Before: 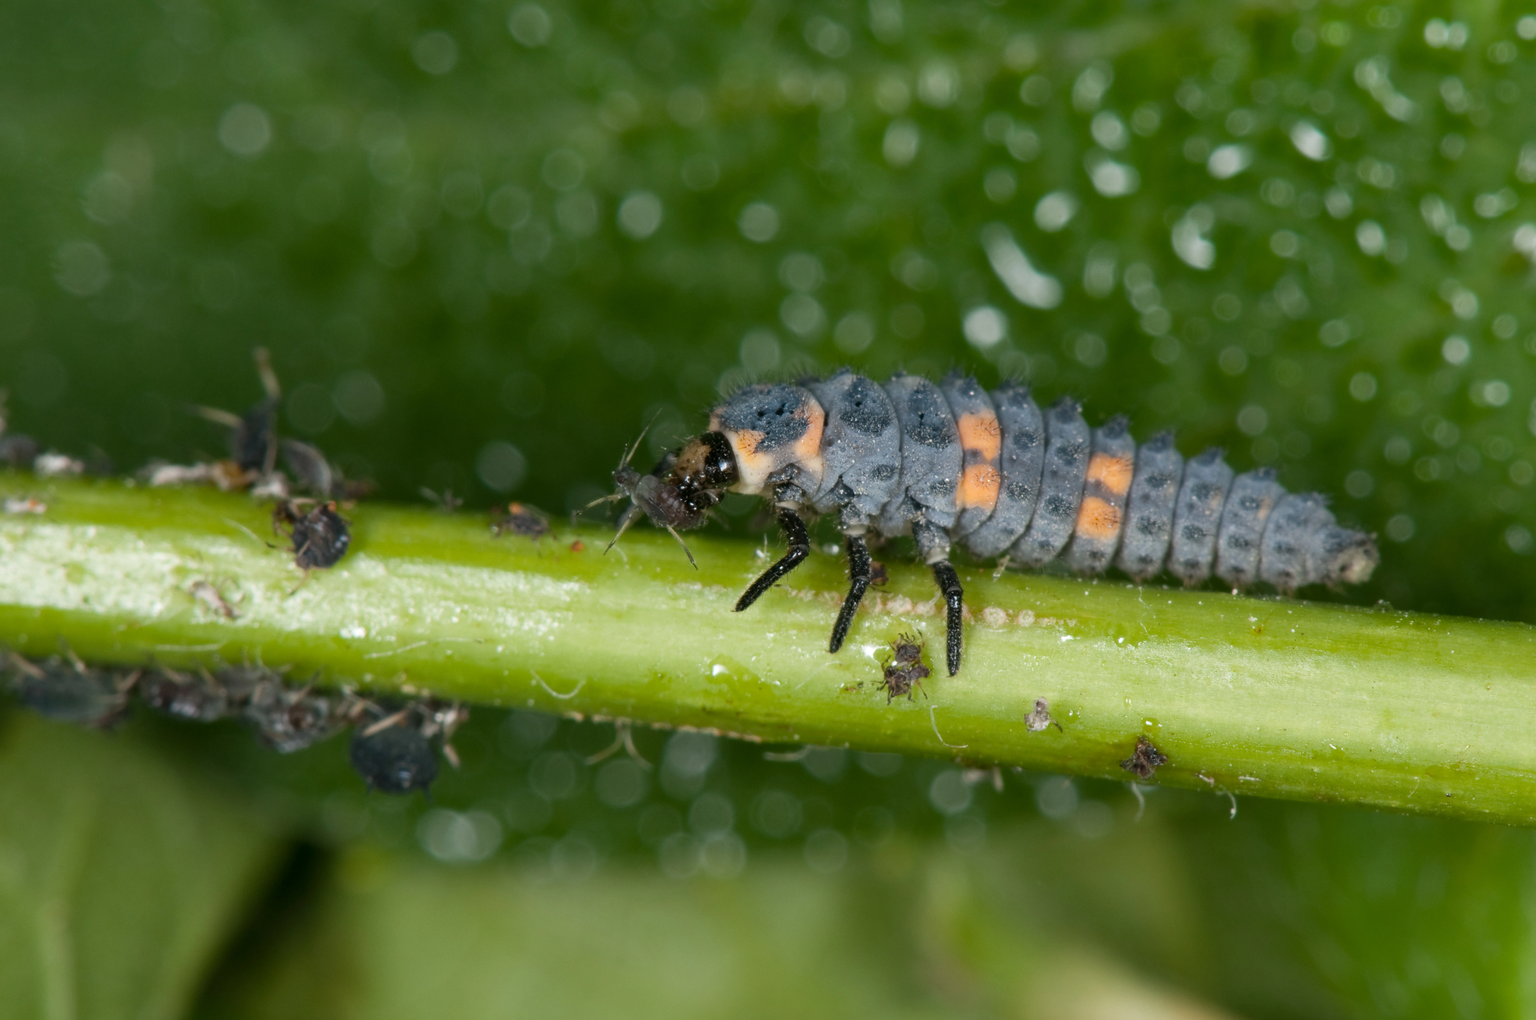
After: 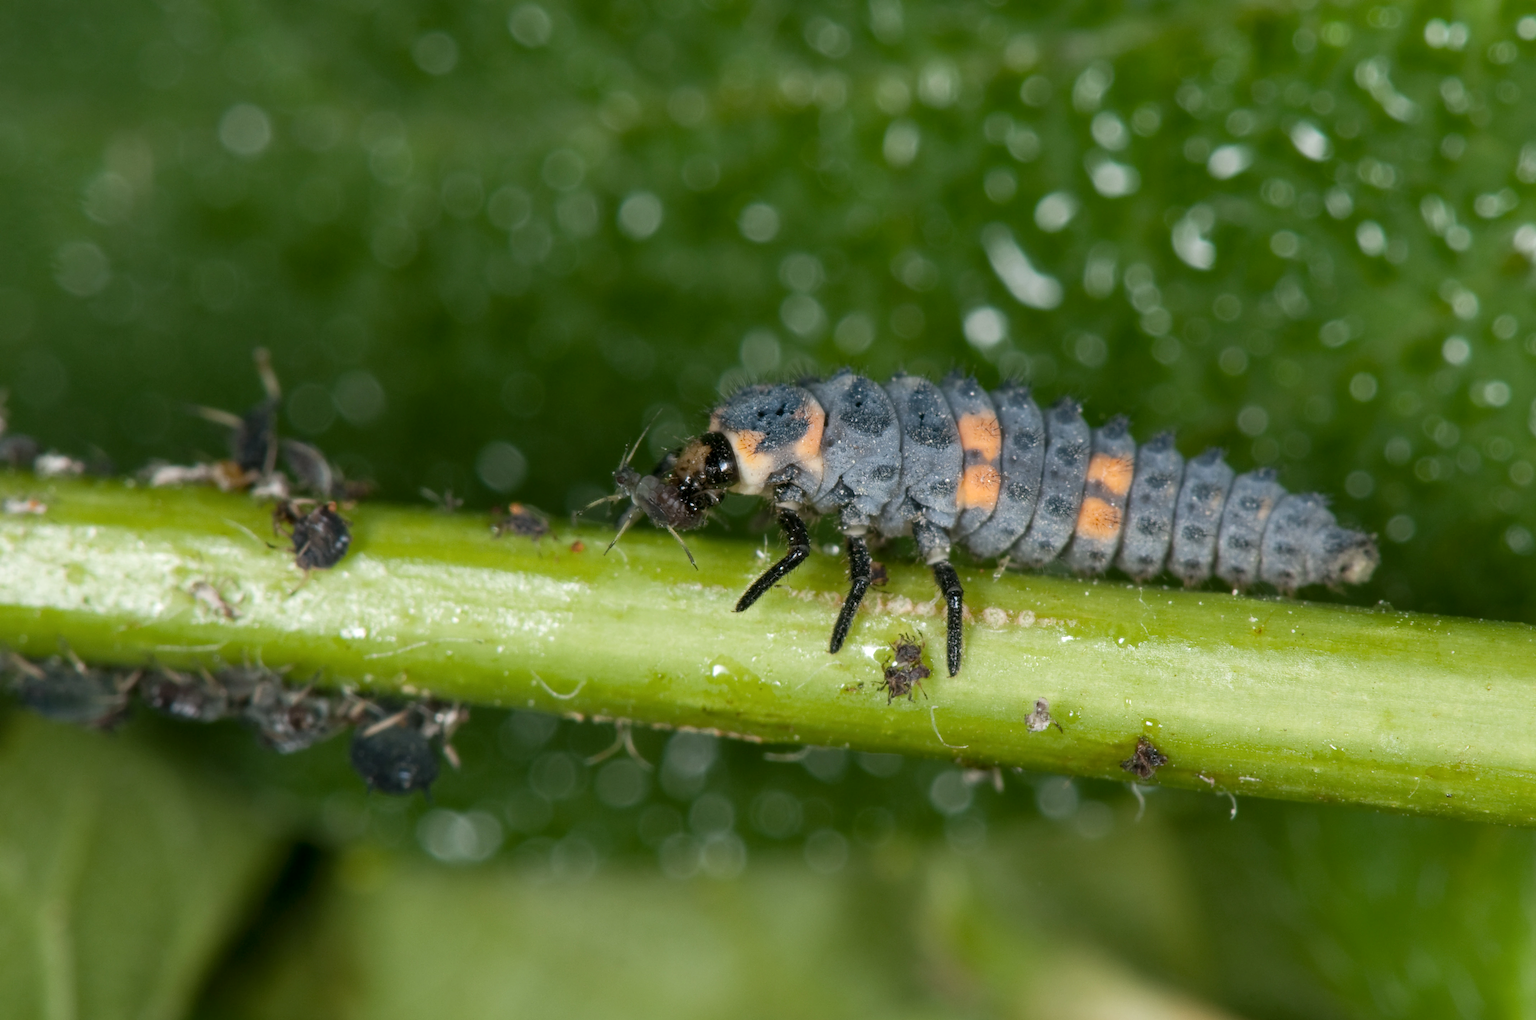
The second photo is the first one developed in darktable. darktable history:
local contrast: highlights 105%, shadows 100%, detail 119%, midtone range 0.2
tone equalizer: edges refinement/feathering 500, mask exposure compensation -1.57 EV, preserve details no
